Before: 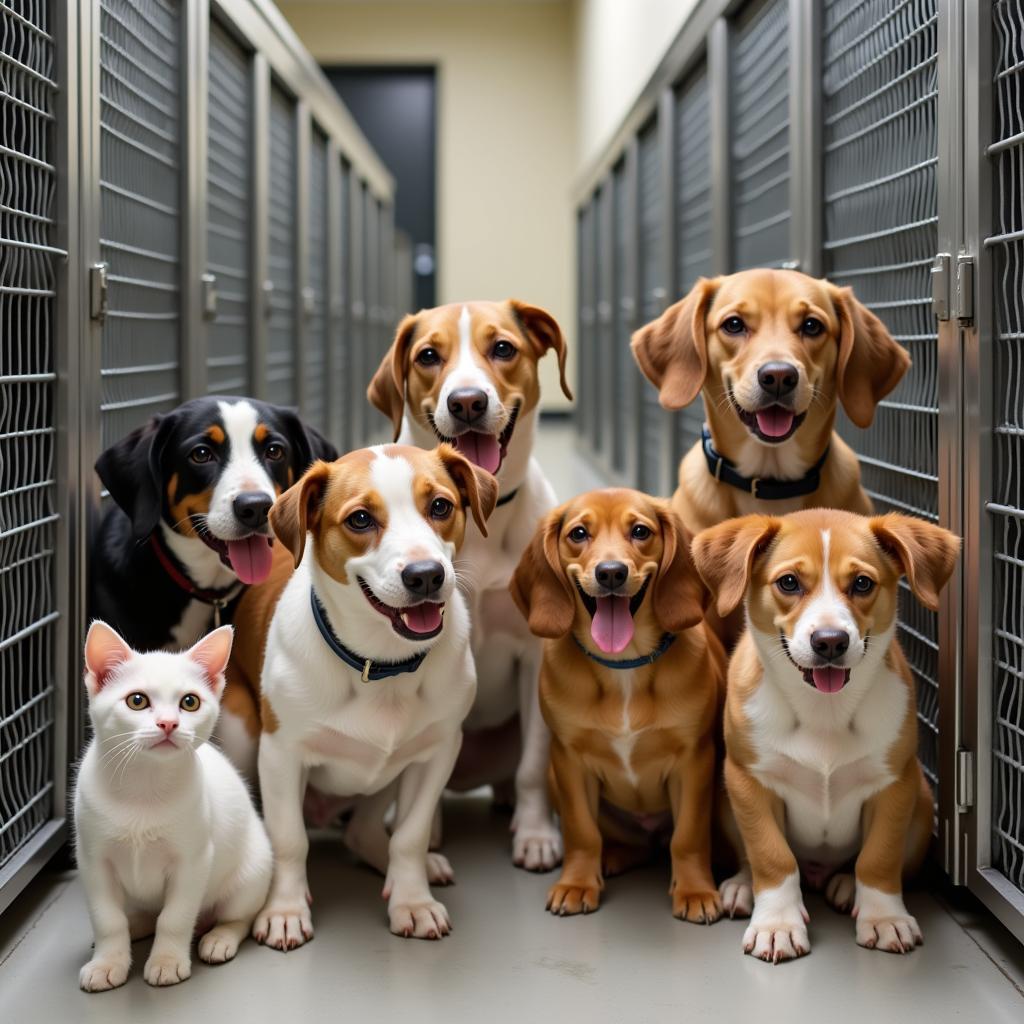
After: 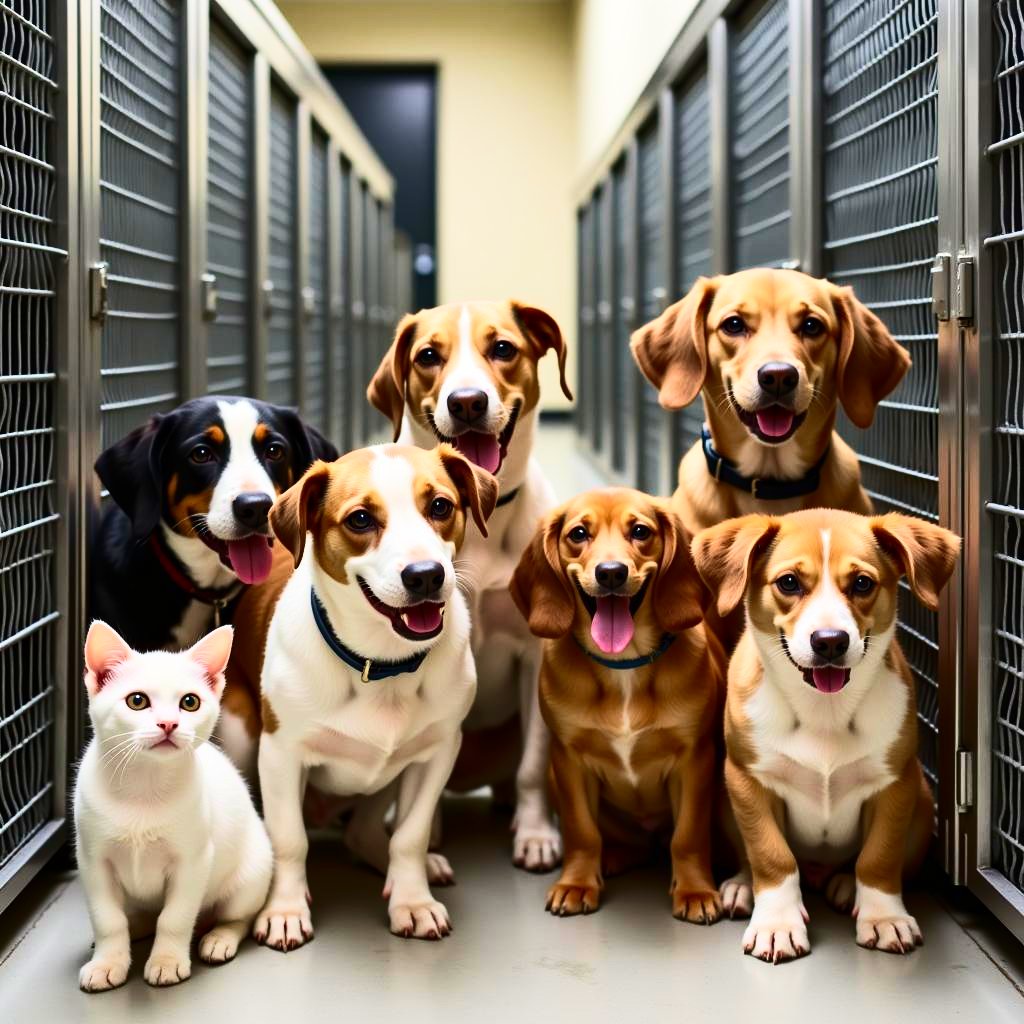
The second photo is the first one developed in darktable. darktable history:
contrast brightness saturation: contrast 0.4, brightness 0.1, saturation 0.21
velvia: strength 36.57%
shadows and highlights: shadows 35, highlights -35, soften with gaussian
